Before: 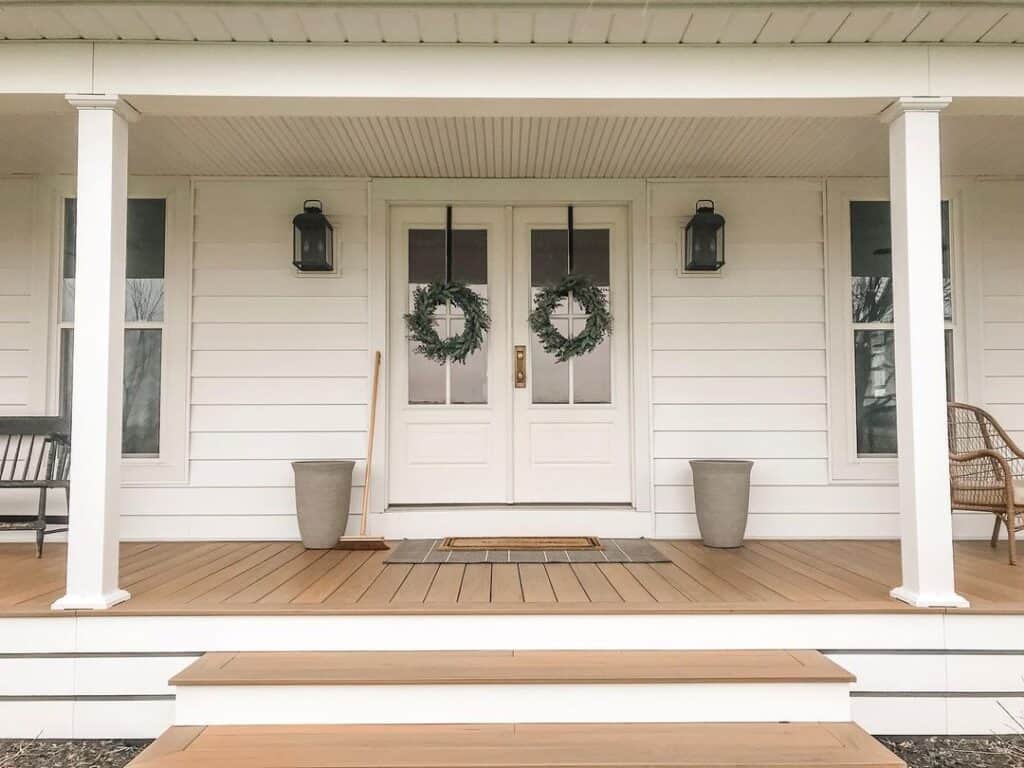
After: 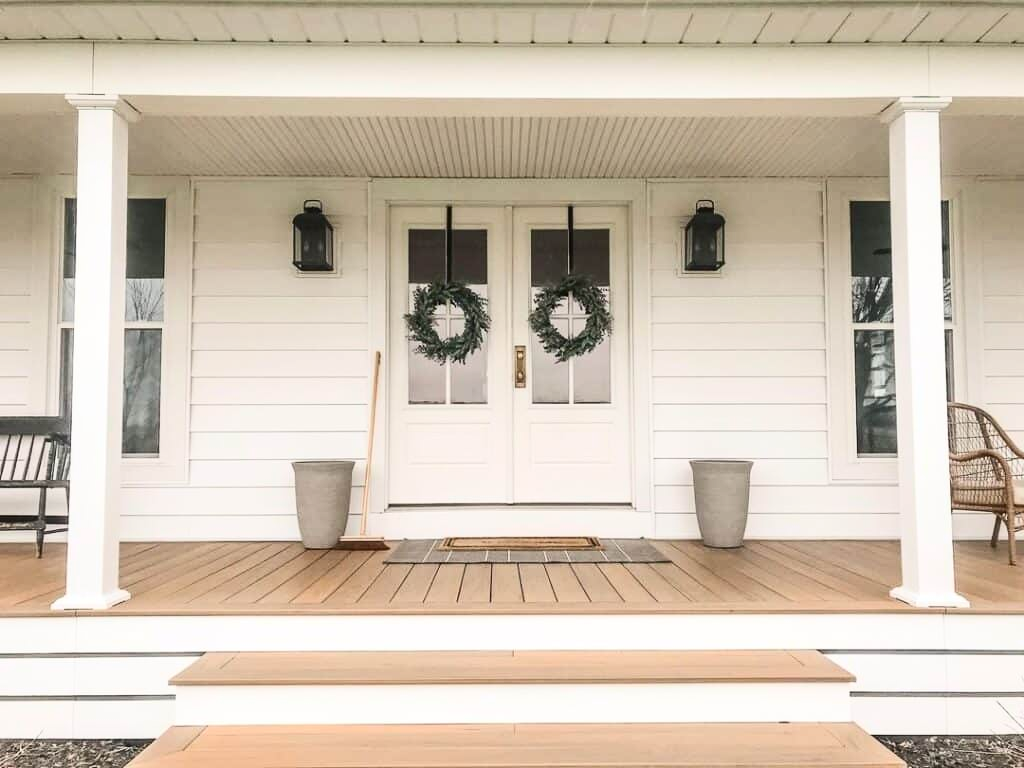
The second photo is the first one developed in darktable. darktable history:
contrast brightness saturation: contrast 0.241, brightness 0.086
